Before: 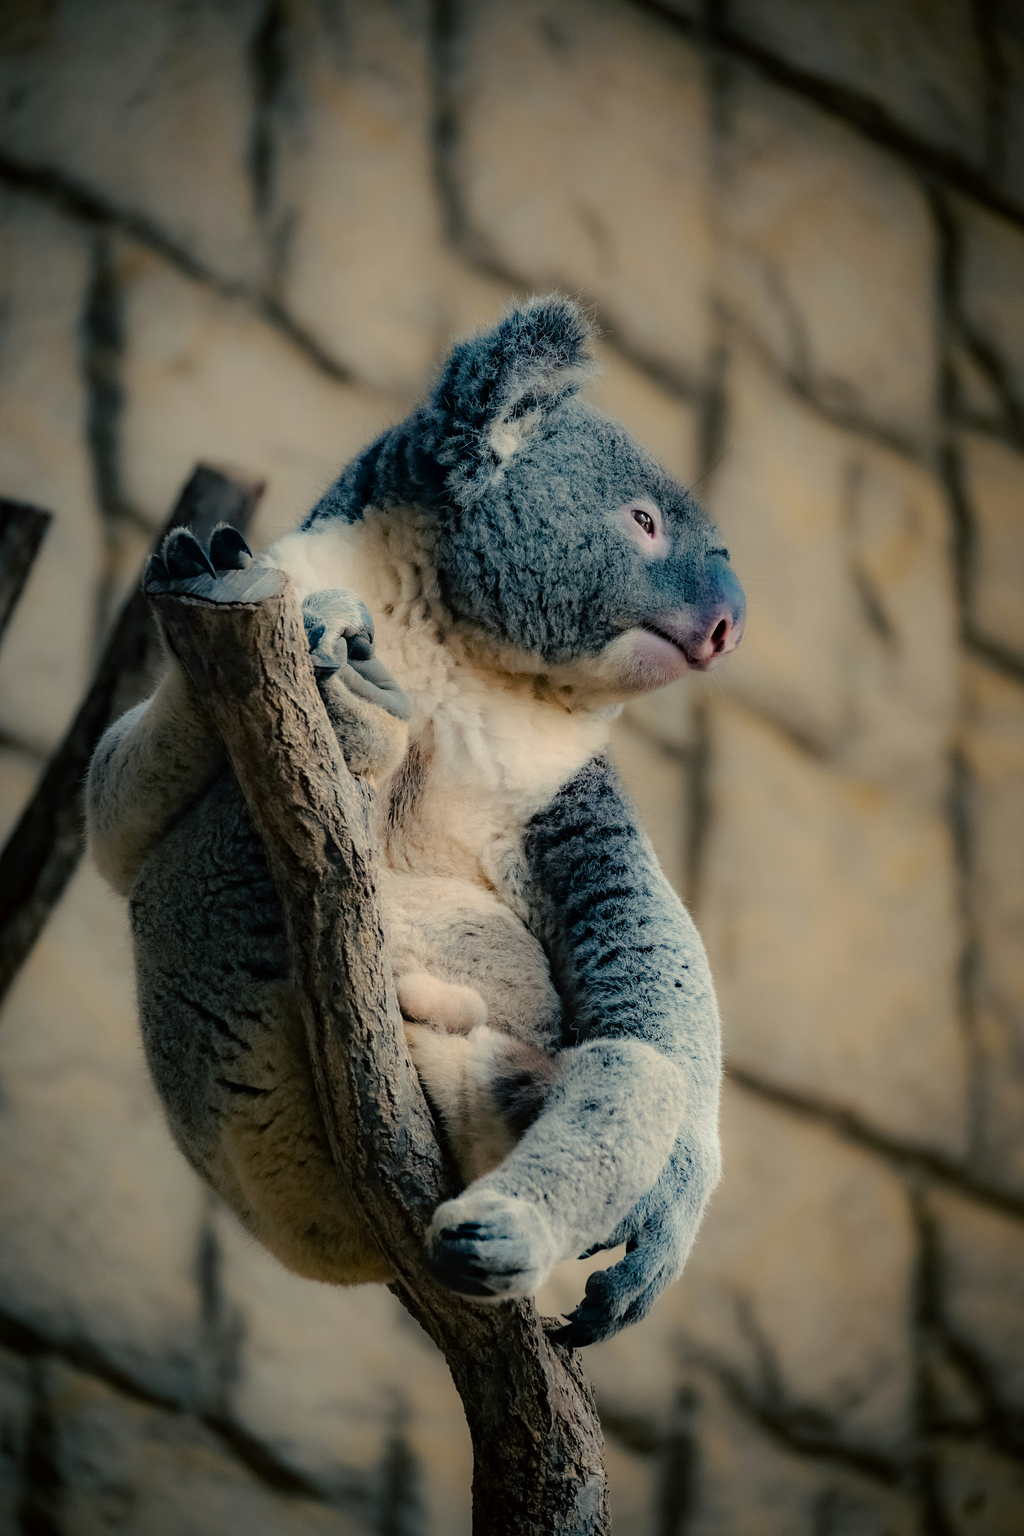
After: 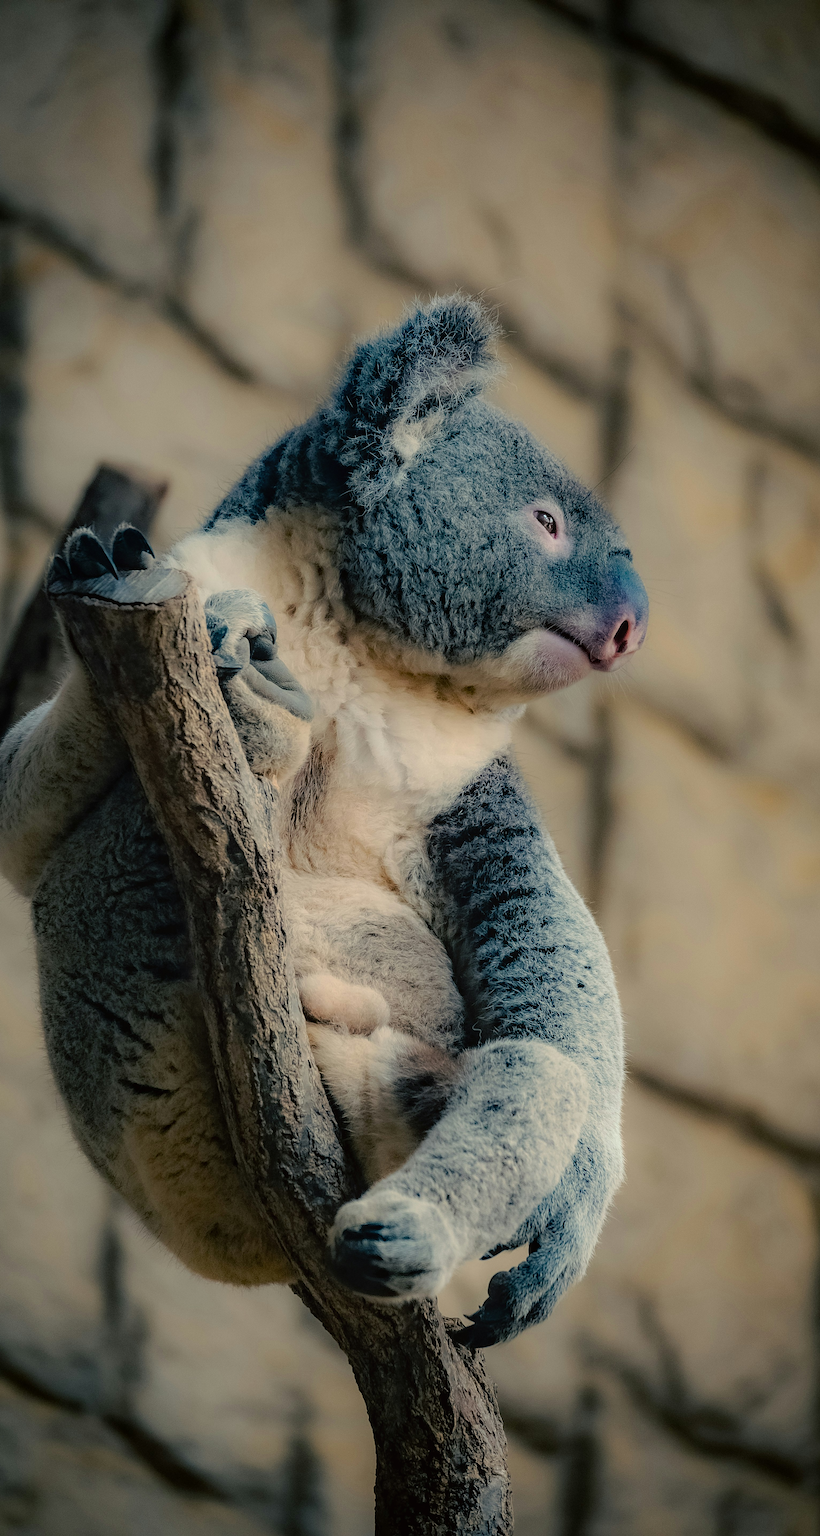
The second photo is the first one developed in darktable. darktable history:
crop and rotate: left 9.571%, right 10.257%
sharpen: on, module defaults
local contrast: detail 109%
